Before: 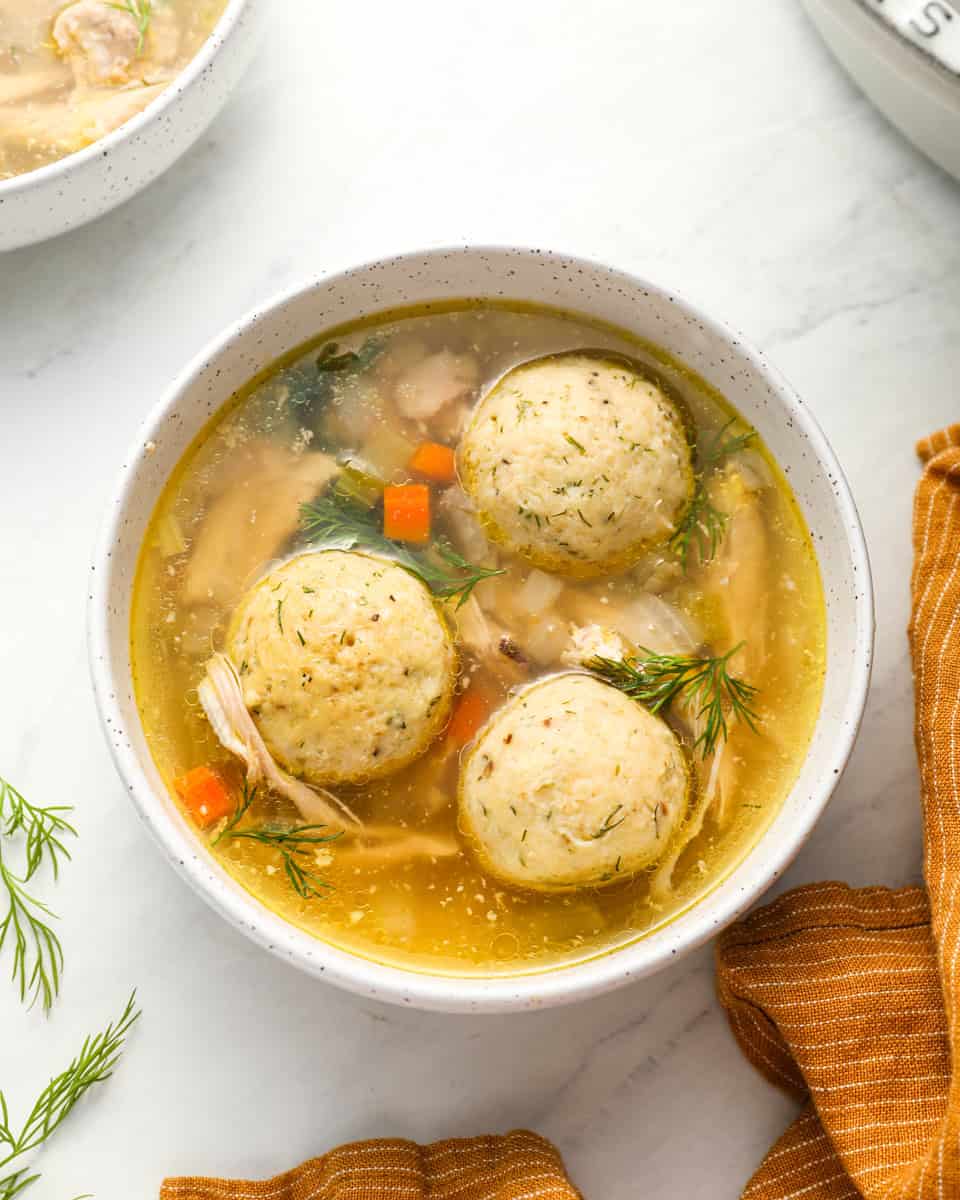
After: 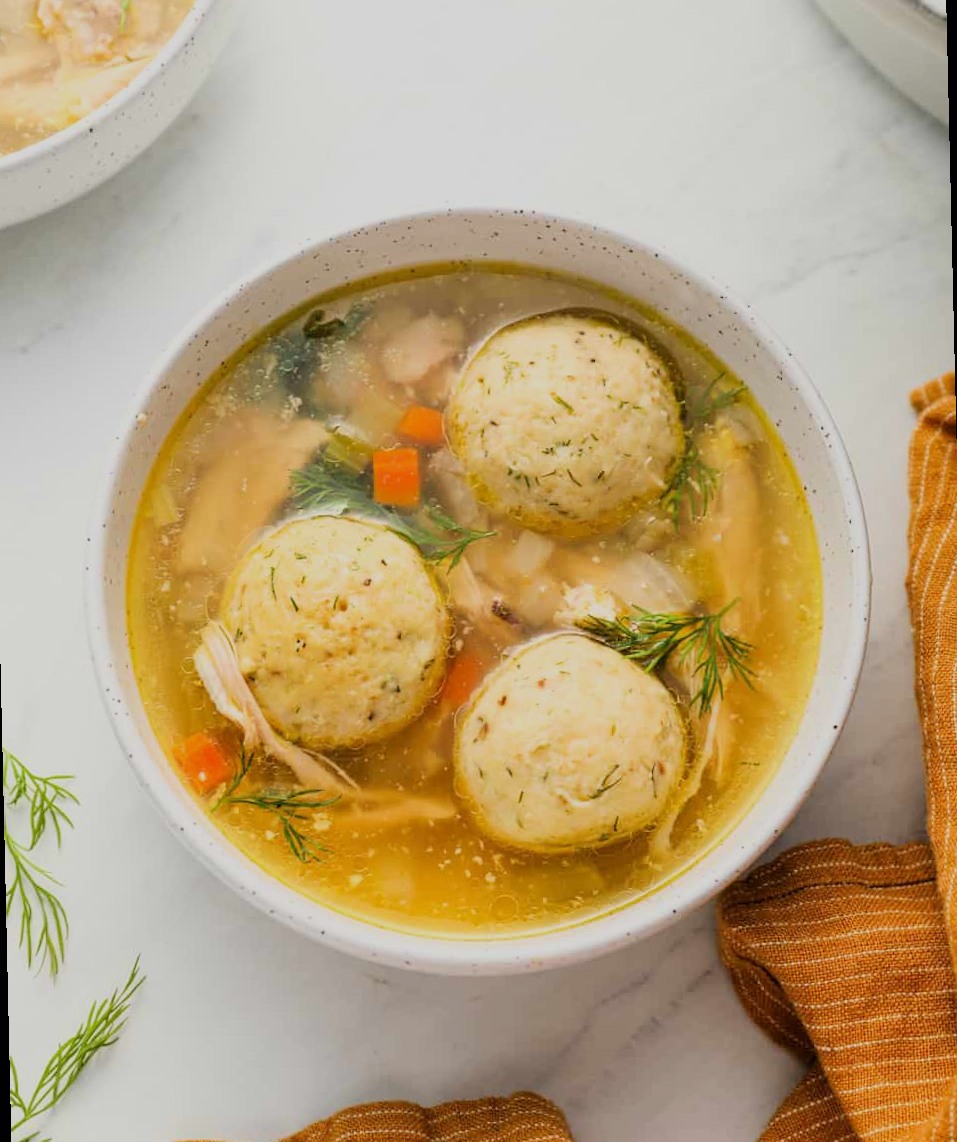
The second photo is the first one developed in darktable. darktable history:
filmic rgb: black relative exposure -7.65 EV, white relative exposure 4.56 EV, hardness 3.61, color science v6 (2022)
rotate and perspective: rotation -1.32°, lens shift (horizontal) -0.031, crop left 0.015, crop right 0.985, crop top 0.047, crop bottom 0.982
